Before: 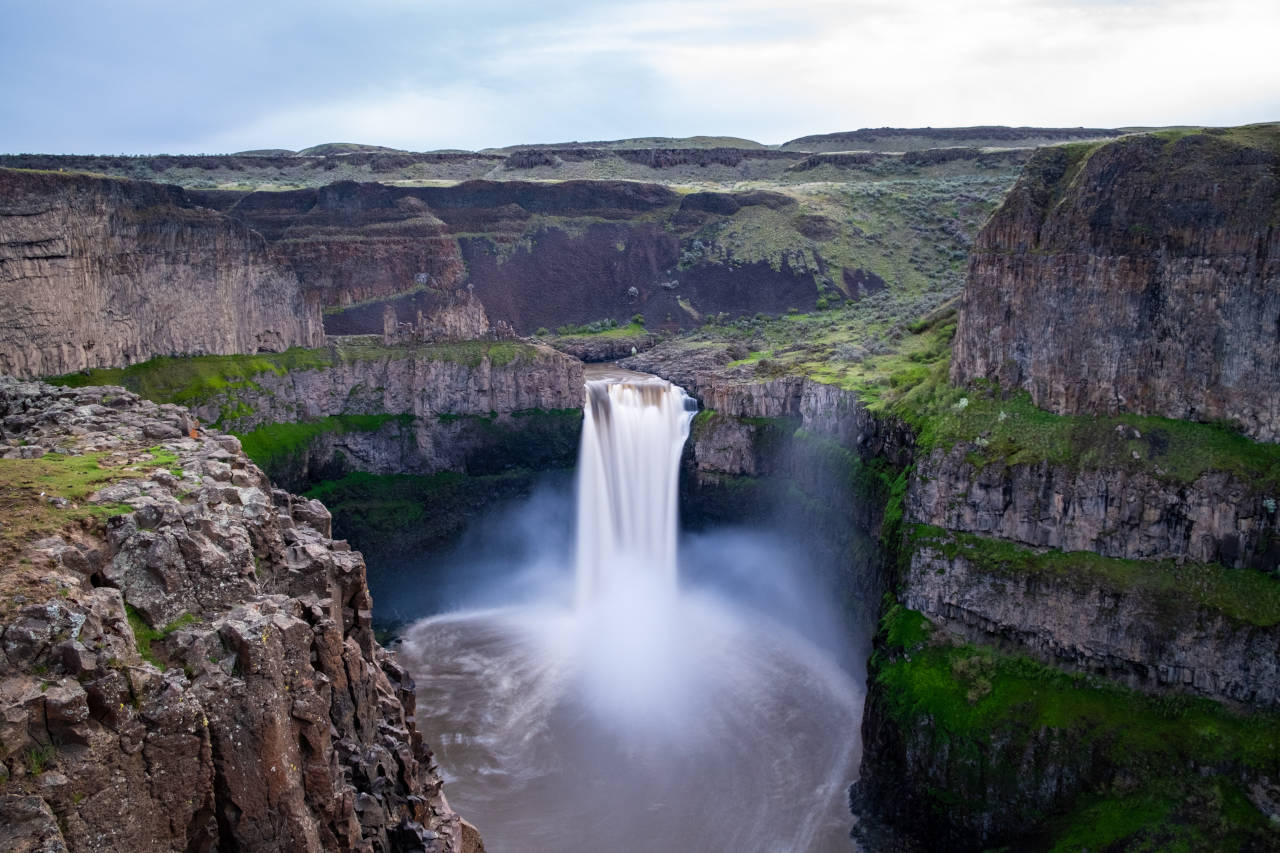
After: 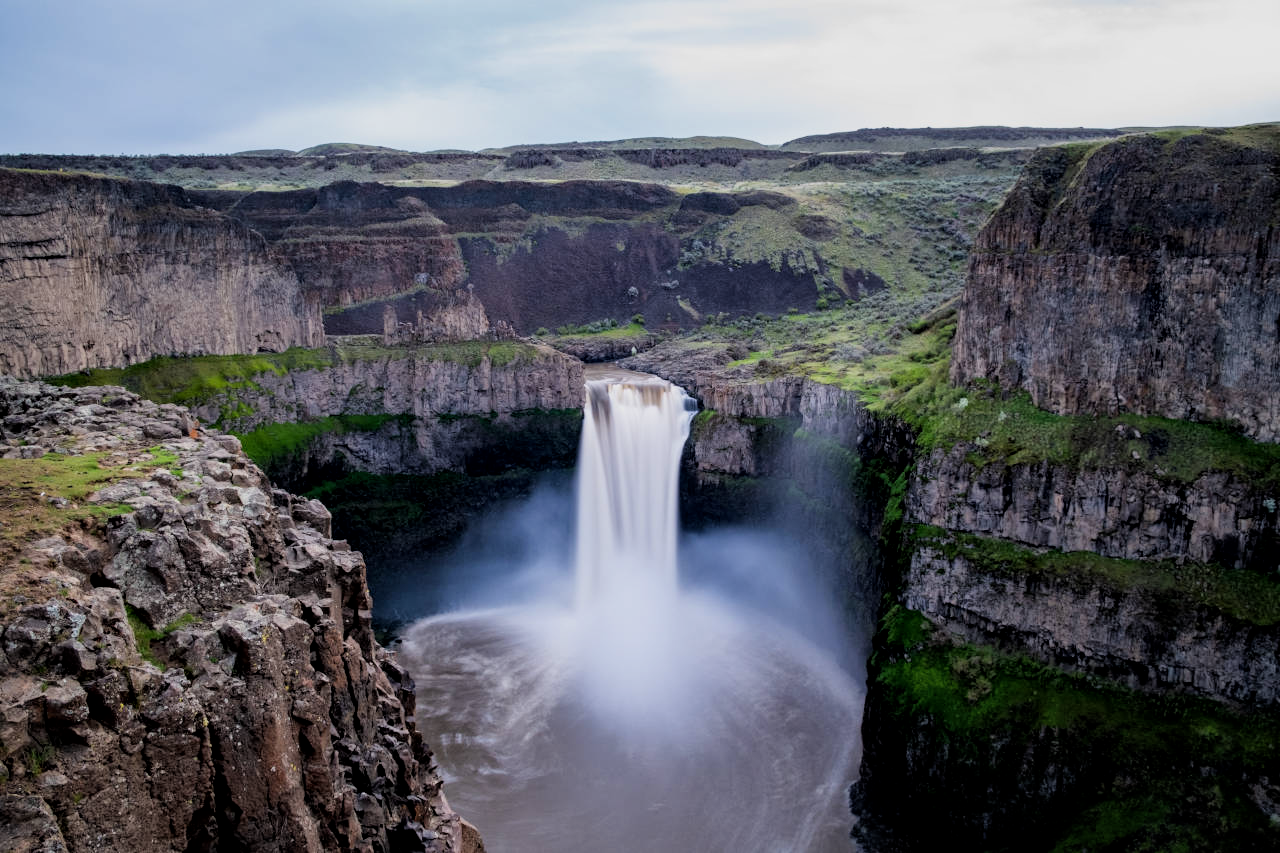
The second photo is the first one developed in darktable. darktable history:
filmic rgb: black relative exposure -5.83 EV, white relative exposure 3.39 EV, hardness 3.69
local contrast: mode bilateral grid, contrast 21, coarseness 51, detail 119%, midtone range 0.2
